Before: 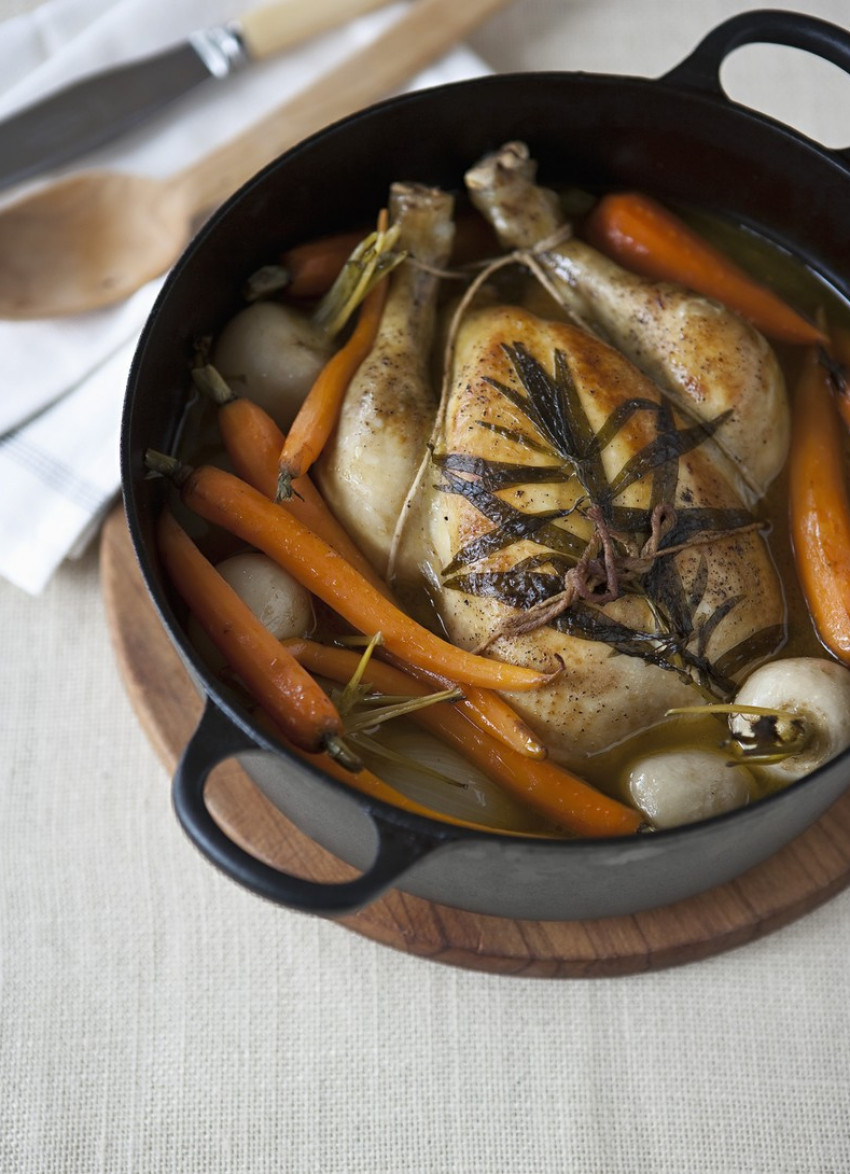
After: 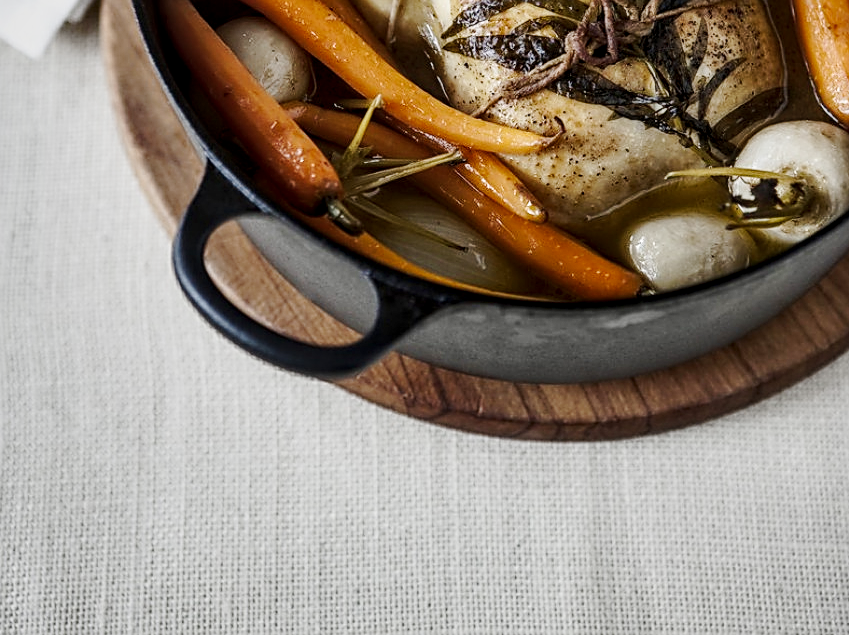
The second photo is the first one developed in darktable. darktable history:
shadows and highlights: soften with gaussian
tone equalizer: -8 EV 0.212 EV, -7 EV 0.39 EV, -6 EV 0.399 EV, -5 EV 0.283 EV, -3 EV -0.269 EV, -2 EV -0.431 EV, -1 EV -0.44 EV, +0 EV -0.266 EV
tone curve: curves: ch0 [(0, 0) (0.11, 0.061) (0.256, 0.259) (0.398, 0.494) (0.498, 0.611) (0.65, 0.757) (0.835, 0.883) (1, 0.961)]; ch1 [(0, 0) (0.346, 0.307) (0.408, 0.369) (0.453, 0.457) (0.482, 0.479) (0.502, 0.498) (0.521, 0.51) (0.553, 0.554) (0.618, 0.65) (0.693, 0.727) (1, 1)]; ch2 [(0, 0) (0.366, 0.337) (0.434, 0.46) (0.485, 0.494) (0.5, 0.494) (0.511, 0.508) (0.537, 0.55) (0.579, 0.599) (0.621, 0.693) (1, 1)], preserve colors none
crop and rotate: top 45.837%, right 0.038%
local contrast: detail 142%
sharpen: on, module defaults
contrast brightness saturation: contrast 0.111, saturation -0.158
